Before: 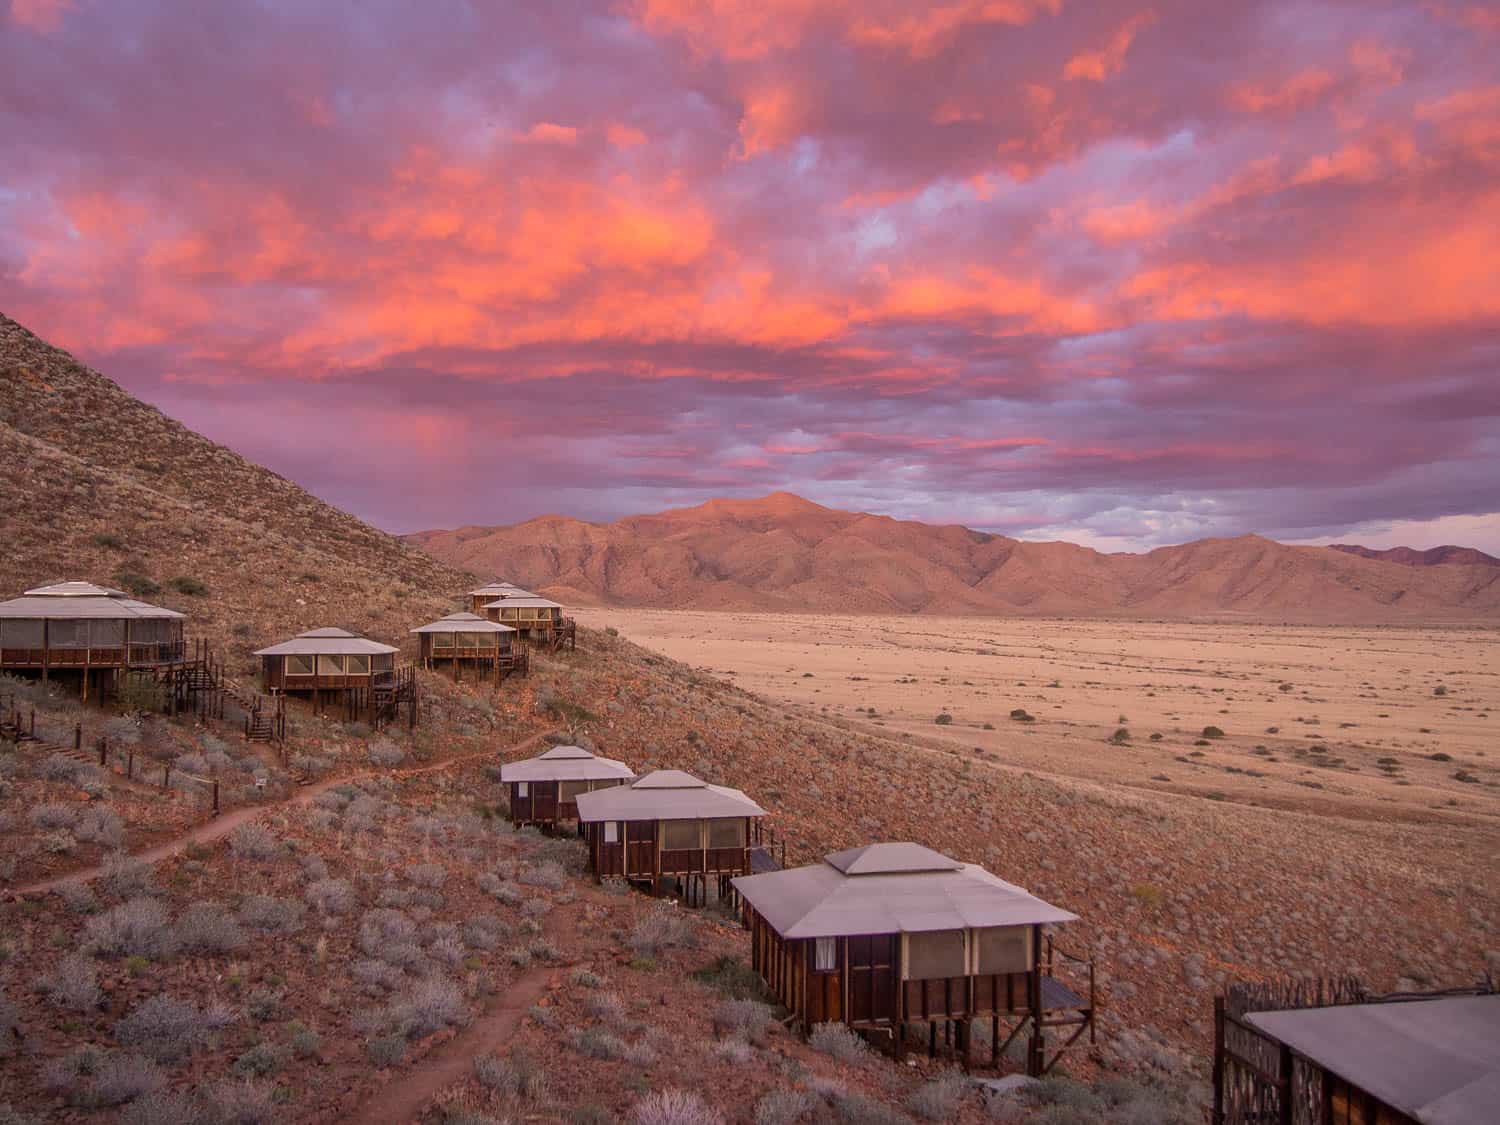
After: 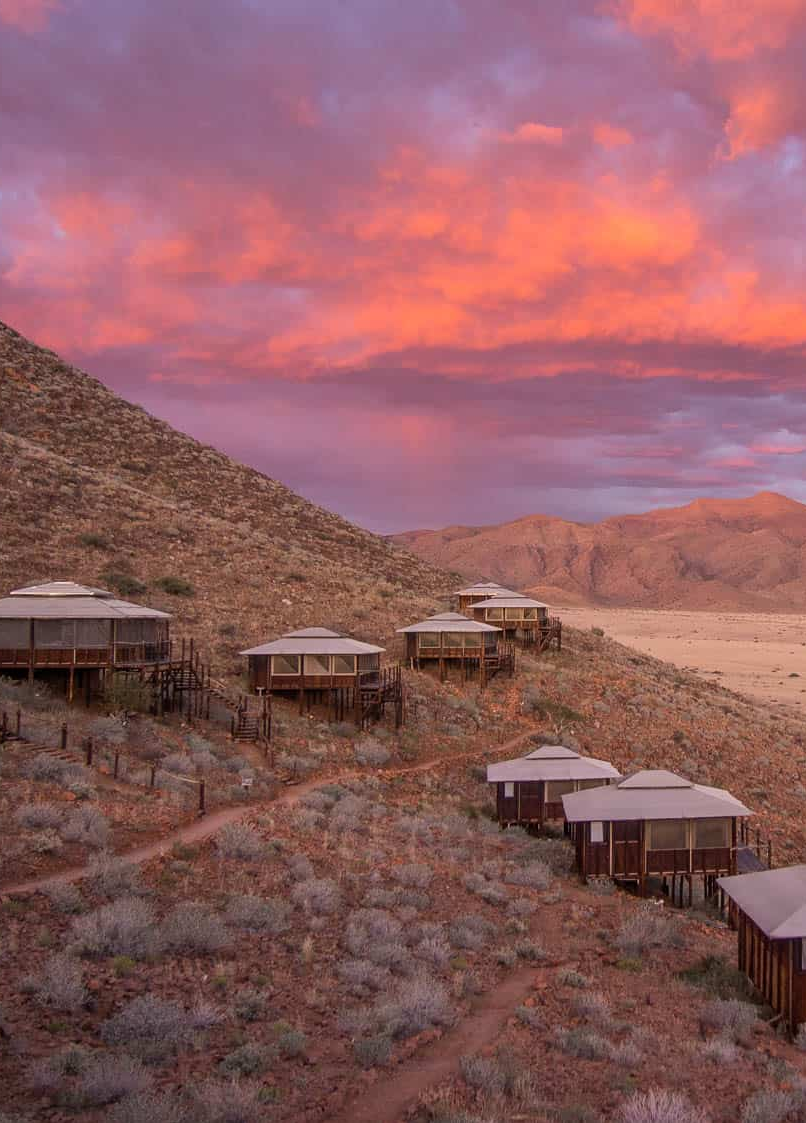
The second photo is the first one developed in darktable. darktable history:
crop: left 0.954%, right 45.279%, bottom 0.091%
